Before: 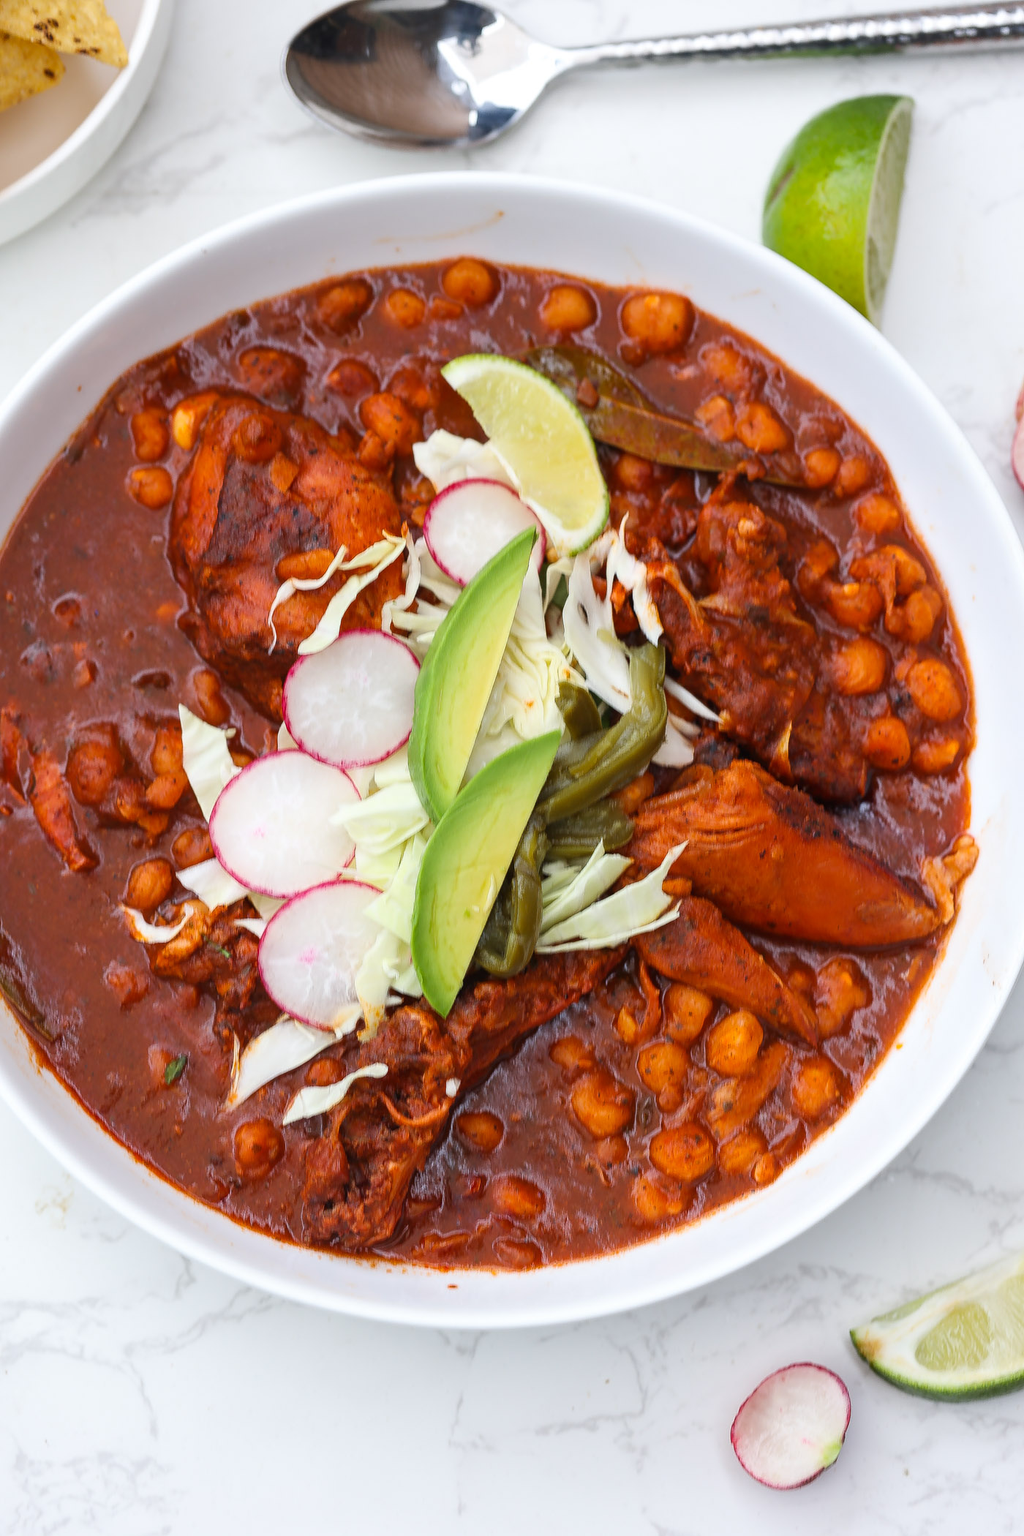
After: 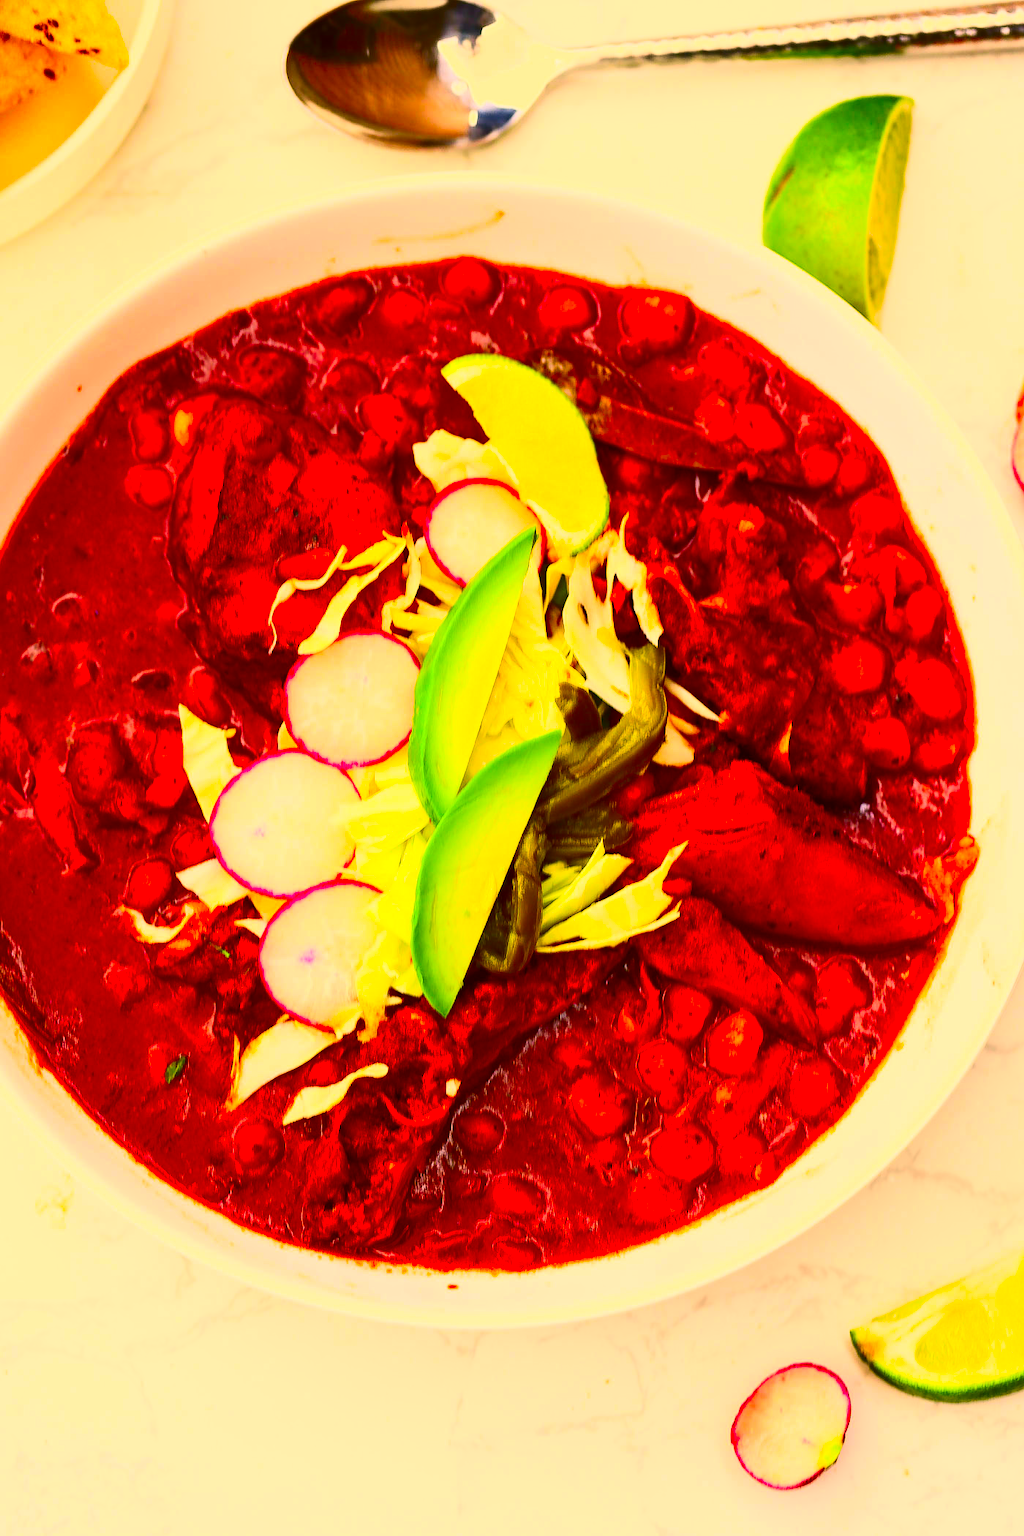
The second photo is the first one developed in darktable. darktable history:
color correction: highlights a* 10.44, highlights b* 30.04, shadows a* 2.73, shadows b* 17.51, saturation 1.72
contrast brightness saturation: contrast 0.4, brightness 0.05, saturation 0.25
color balance rgb: linear chroma grading › global chroma 15%, perceptual saturation grading › global saturation 30%
